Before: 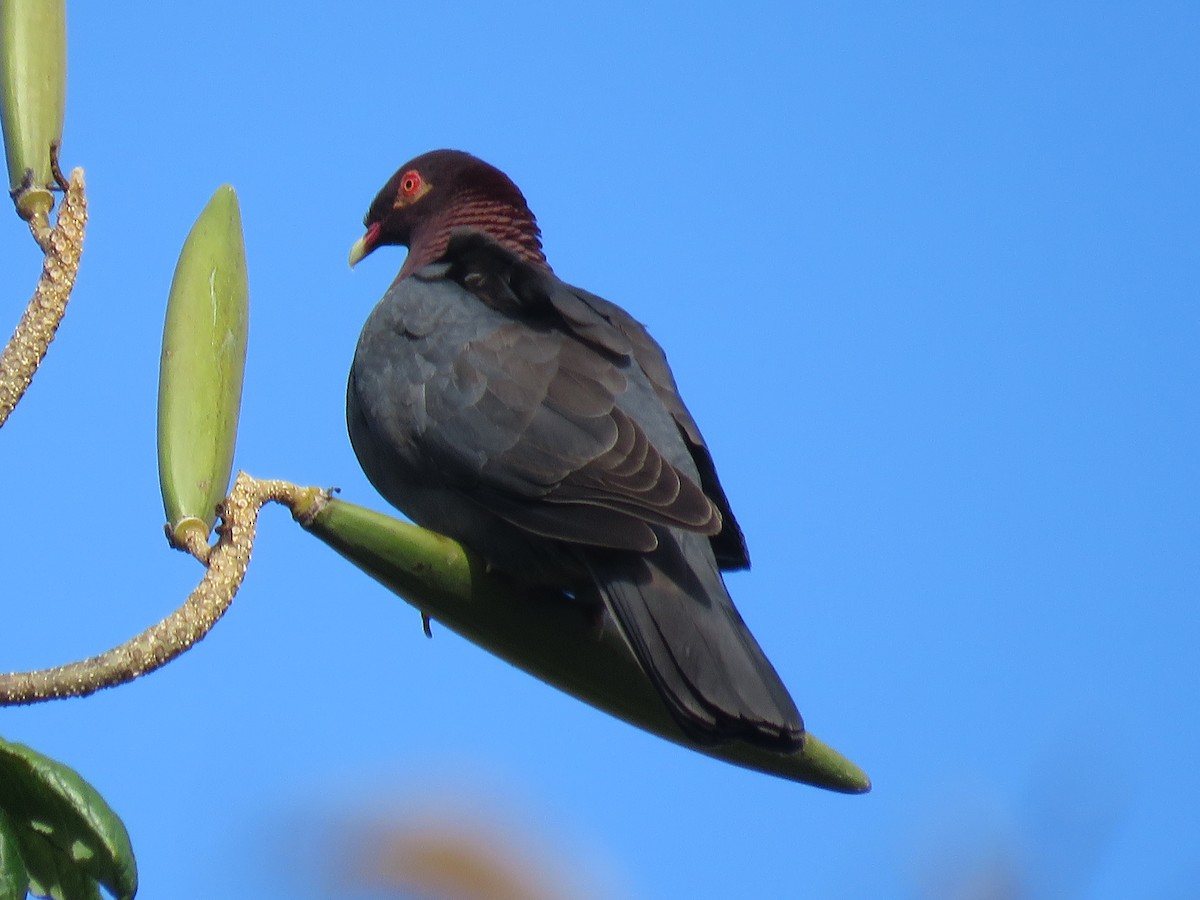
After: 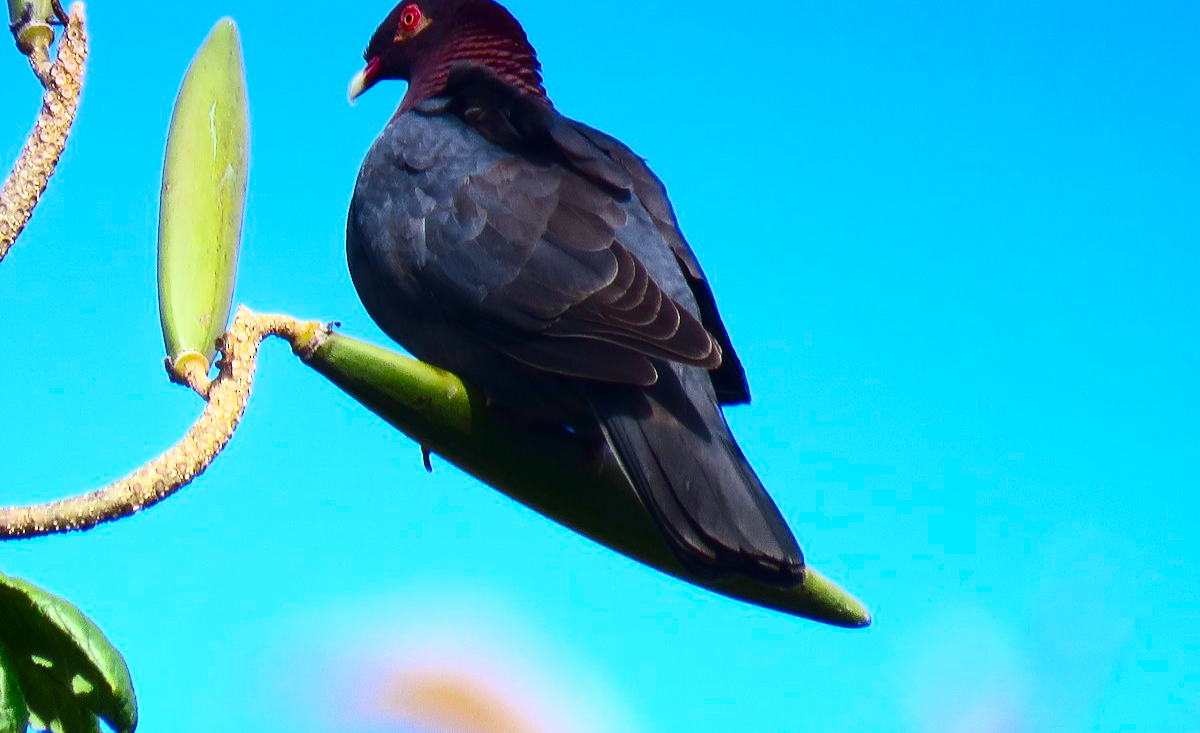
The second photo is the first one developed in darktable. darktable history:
contrast brightness saturation: contrast 0.4, brightness 0.05, saturation 0.25
bloom: size 9%, threshold 100%, strength 7%
color balance rgb: perceptual saturation grading › global saturation 20%, global vibrance 10%
crop and rotate: top 18.507%
graduated density: hue 238.83°, saturation 50%
exposure: black level correction 0, exposure 0.7 EV, compensate exposure bias true, compensate highlight preservation false
color balance: on, module defaults
